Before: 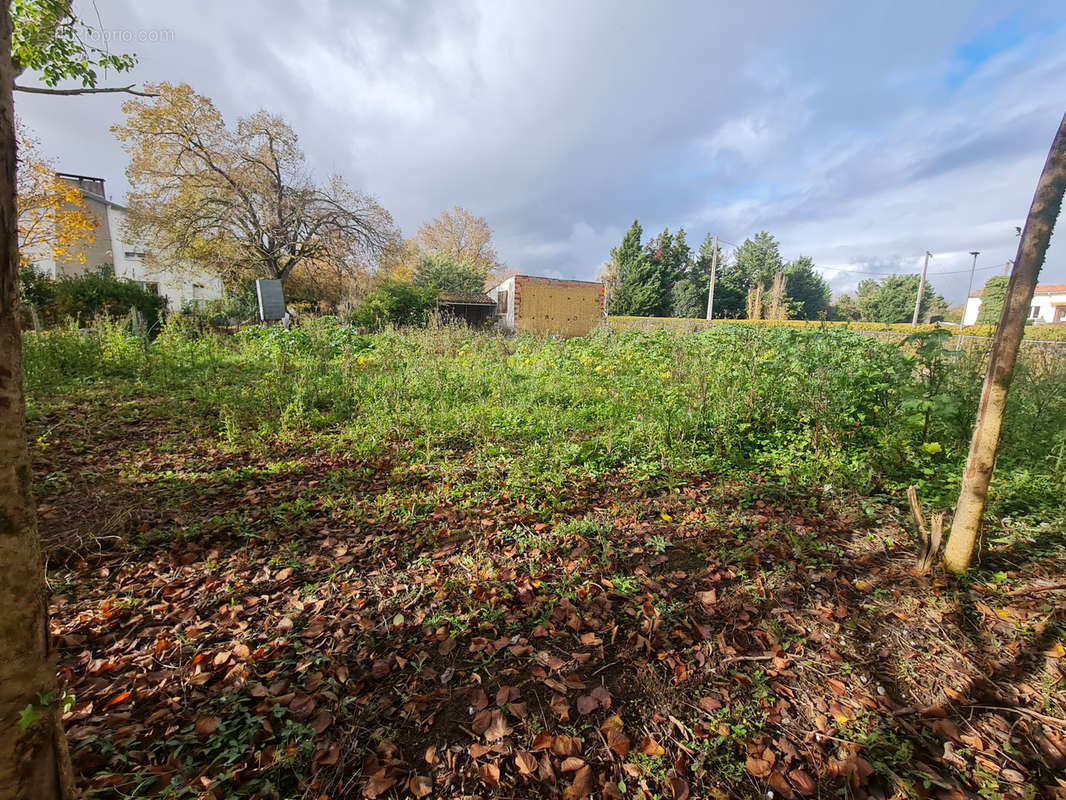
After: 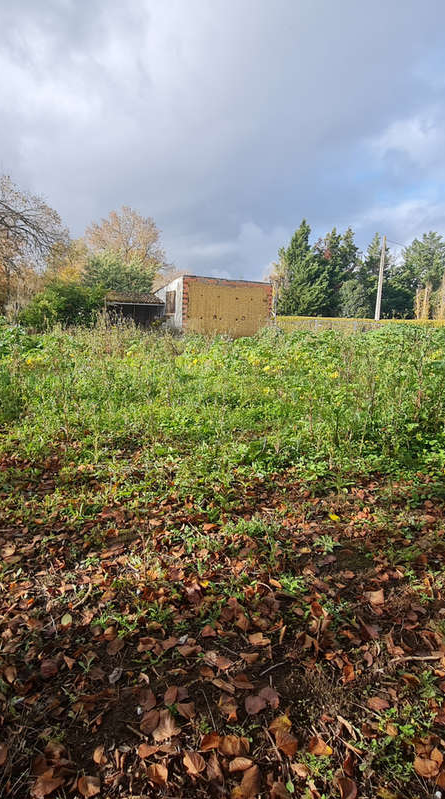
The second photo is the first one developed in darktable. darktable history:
crop: left 31.15%, right 27.1%
